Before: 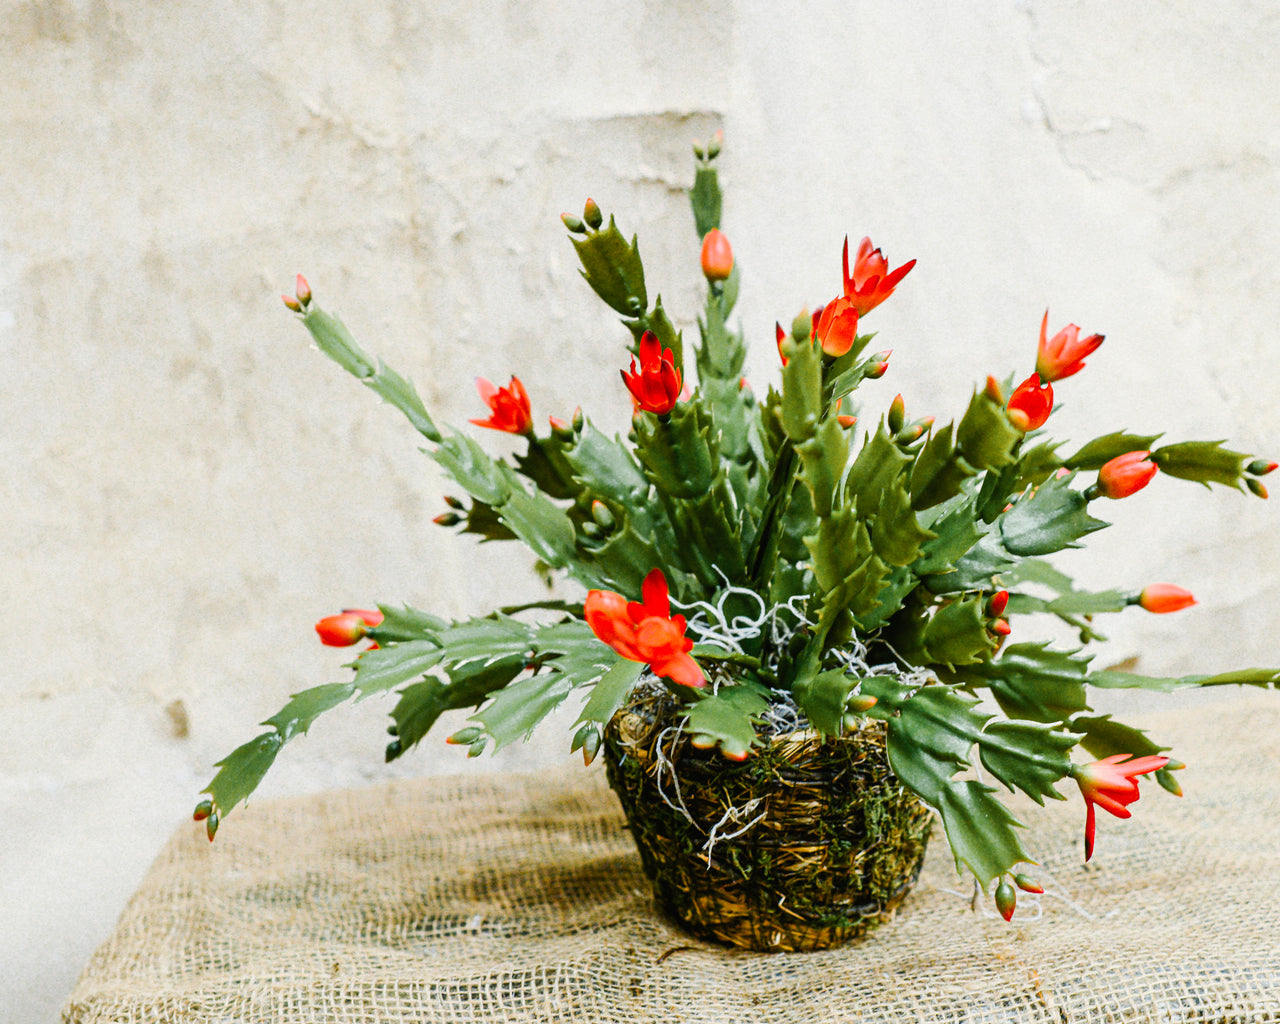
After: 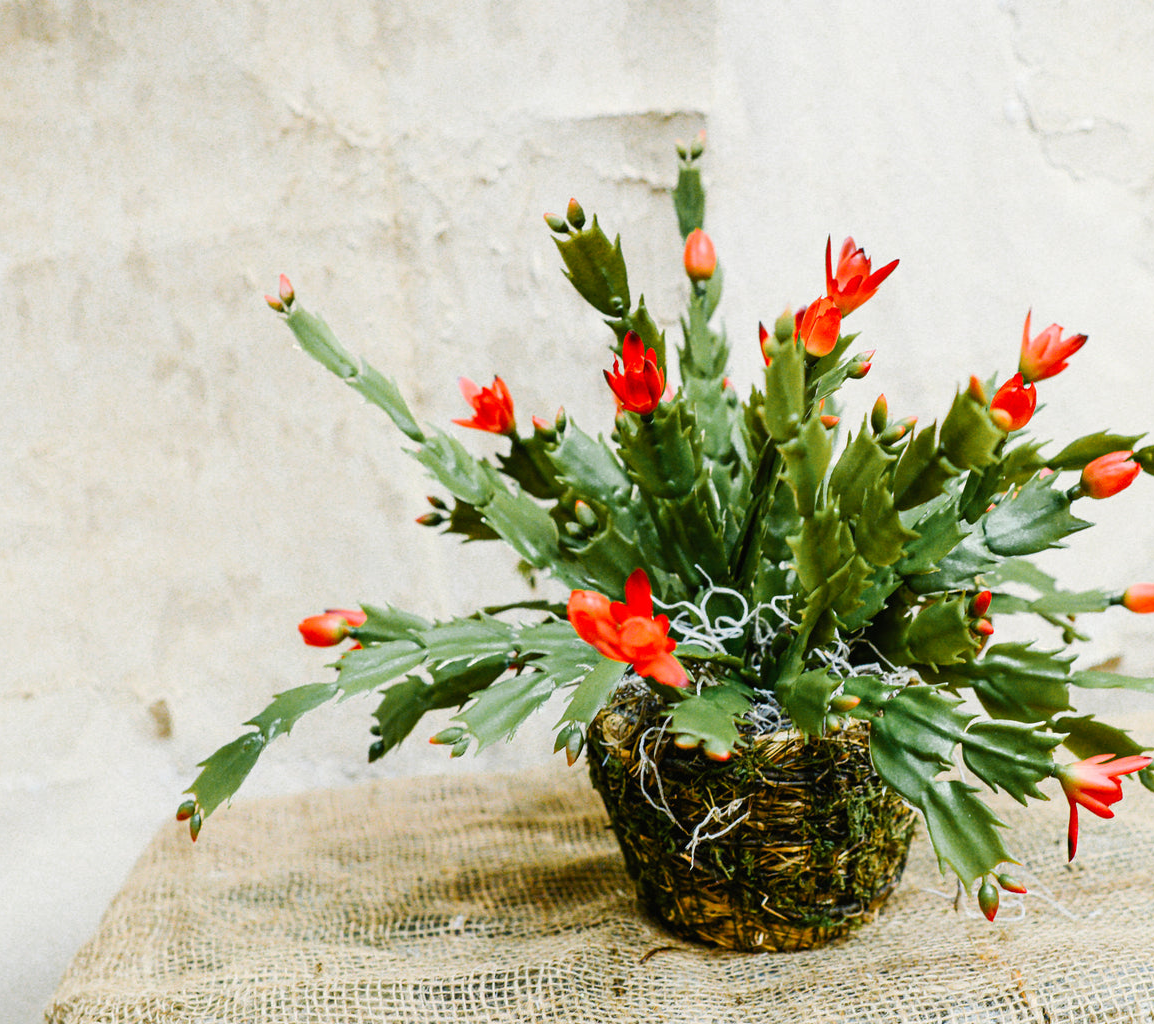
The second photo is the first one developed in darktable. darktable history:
crop and rotate: left 1.373%, right 8.403%
